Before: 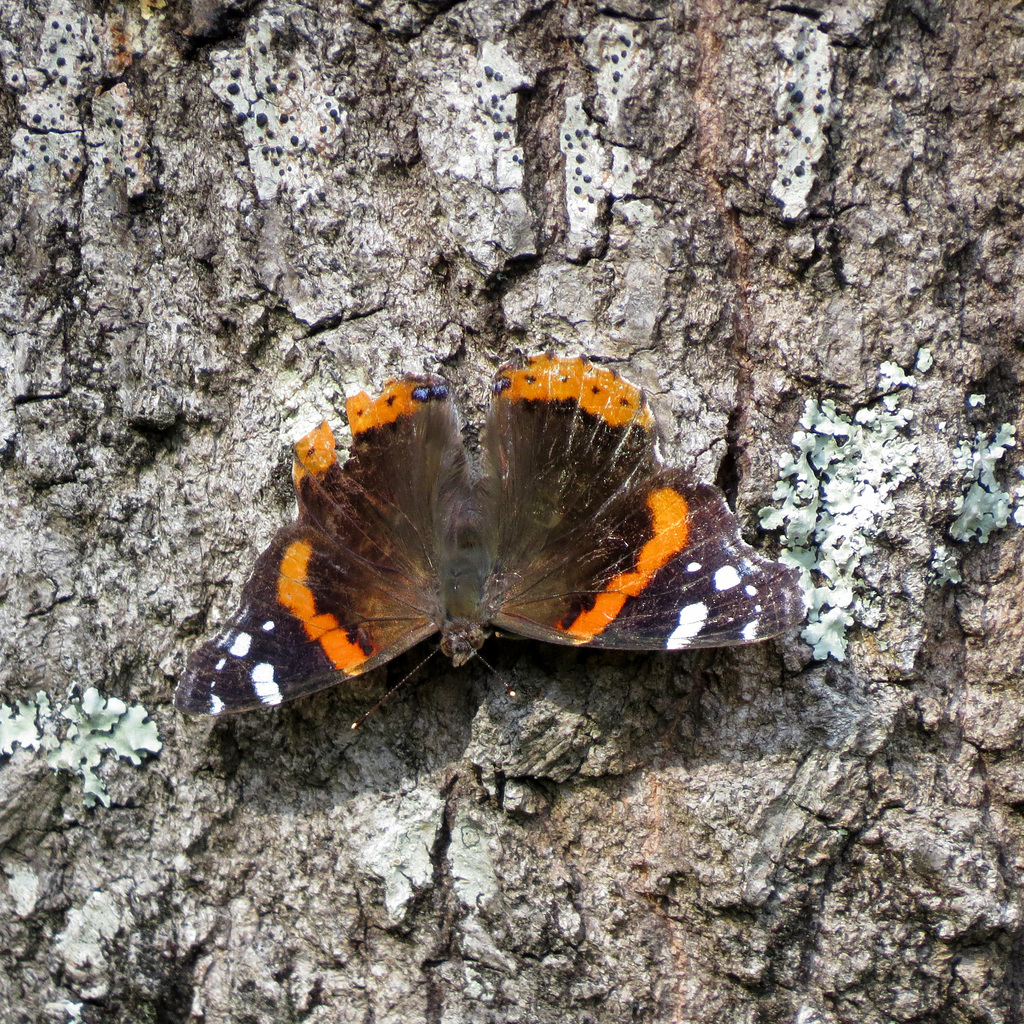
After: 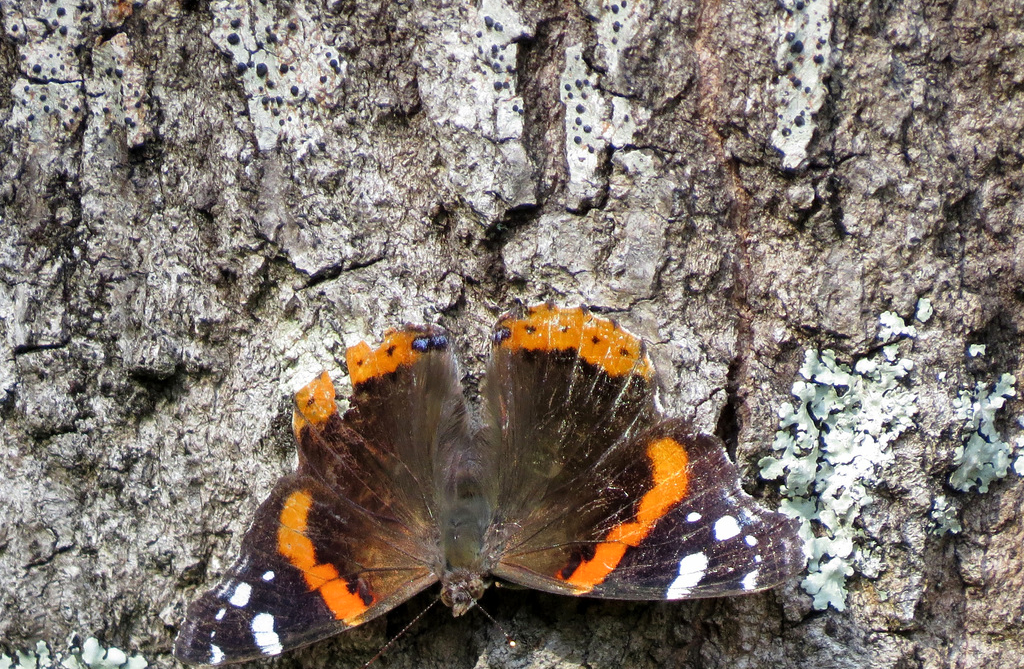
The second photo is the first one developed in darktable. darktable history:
shadows and highlights: white point adjustment 0.067, soften with gaussian
crop and rotate: top 4.955%, bottom 29.624%
